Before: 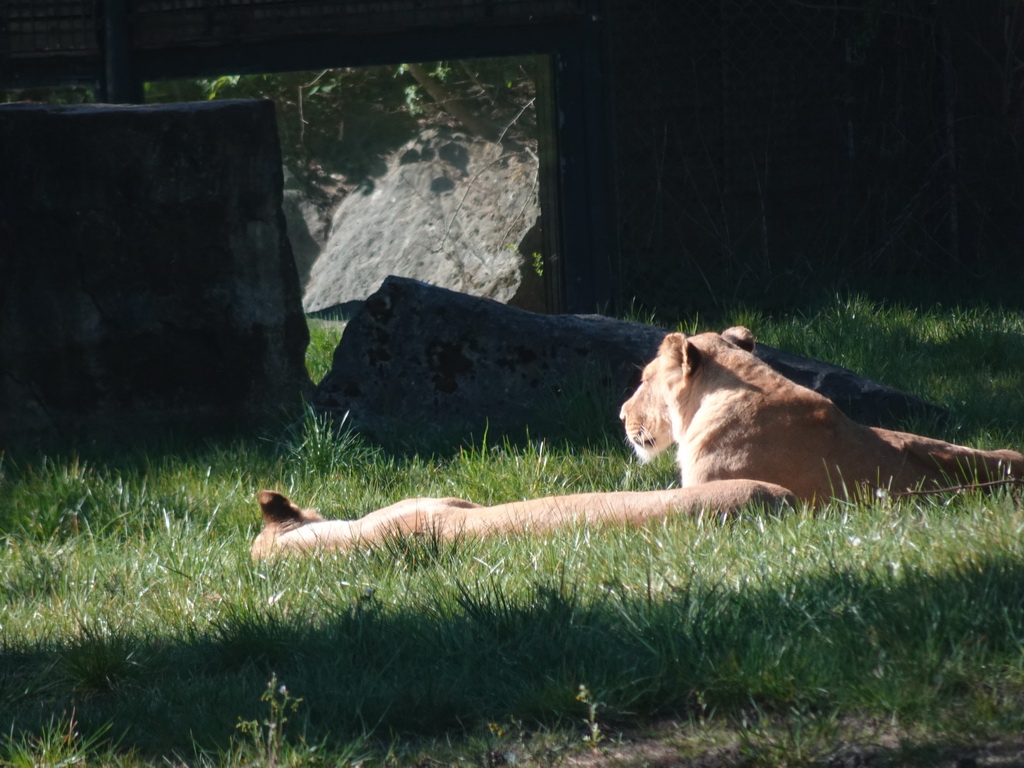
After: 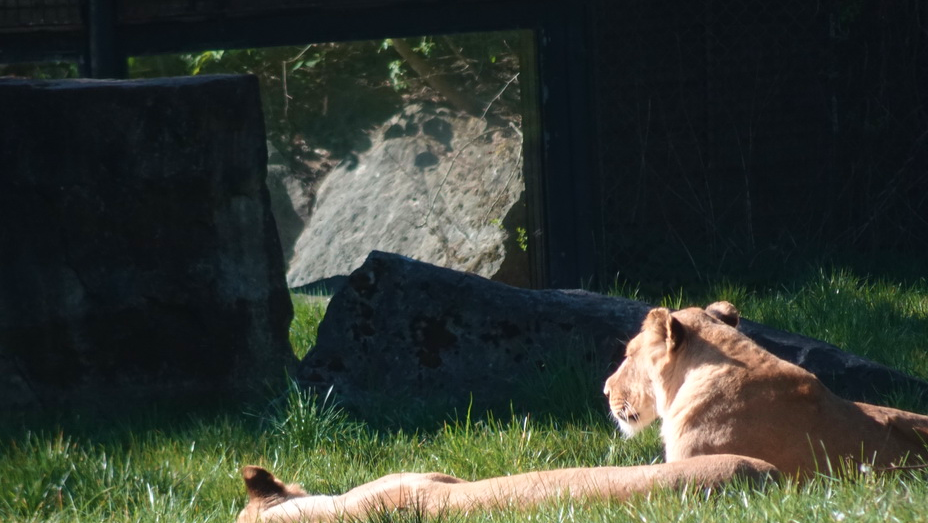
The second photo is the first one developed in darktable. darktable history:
crop: left 1.578%, top 3.362%, right 7.742%, bottom 28.418%
velvia: on, module defaults
